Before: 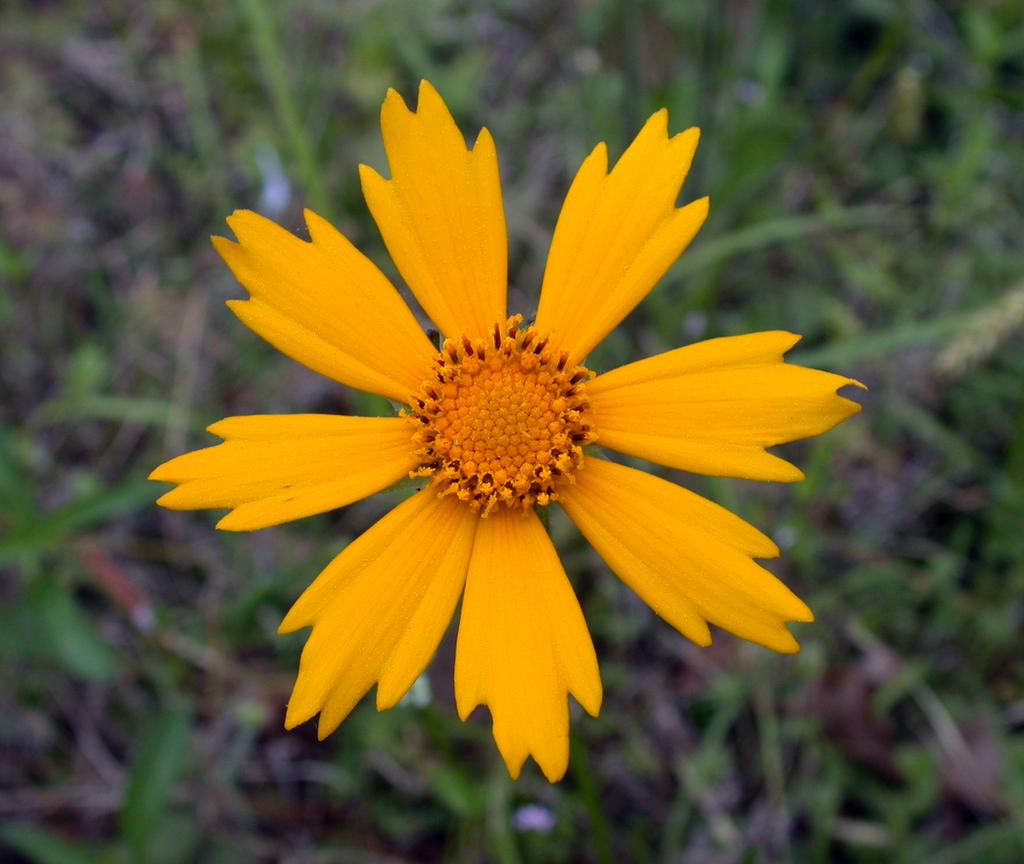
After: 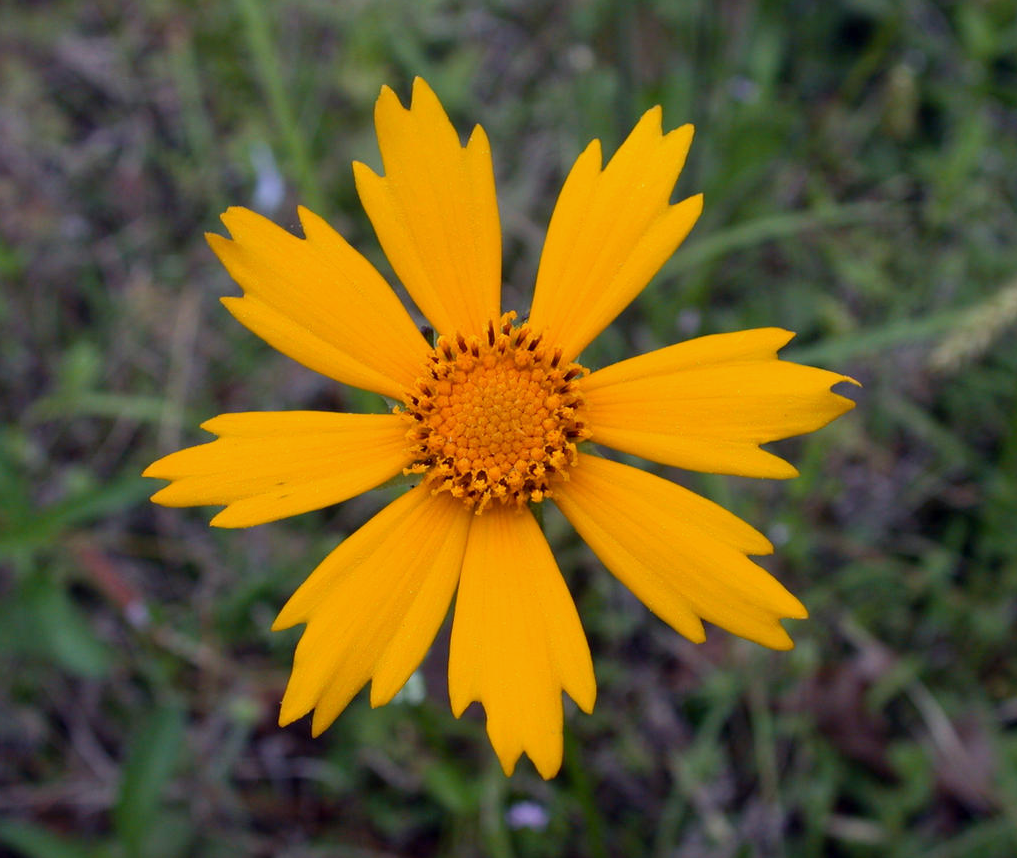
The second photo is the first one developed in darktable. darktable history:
crop and rotate: left 0.669%, top 0.399%, bottom 0.255%
tone equalizer: -8 EV -0.002 EV, -7 EV 0.004 EV, -6 EV -0.016 EV, -5 EV 0.011 EV, -4 EV -0.024 EV, -3 EV 0.036 EV, -2 EV -0.049 EV, -1 EV -0.302 EV, +0 EV -0.593 EV, edges refinement/feathering 500, mask exposure compensation -1.57 EV, preserve details no
